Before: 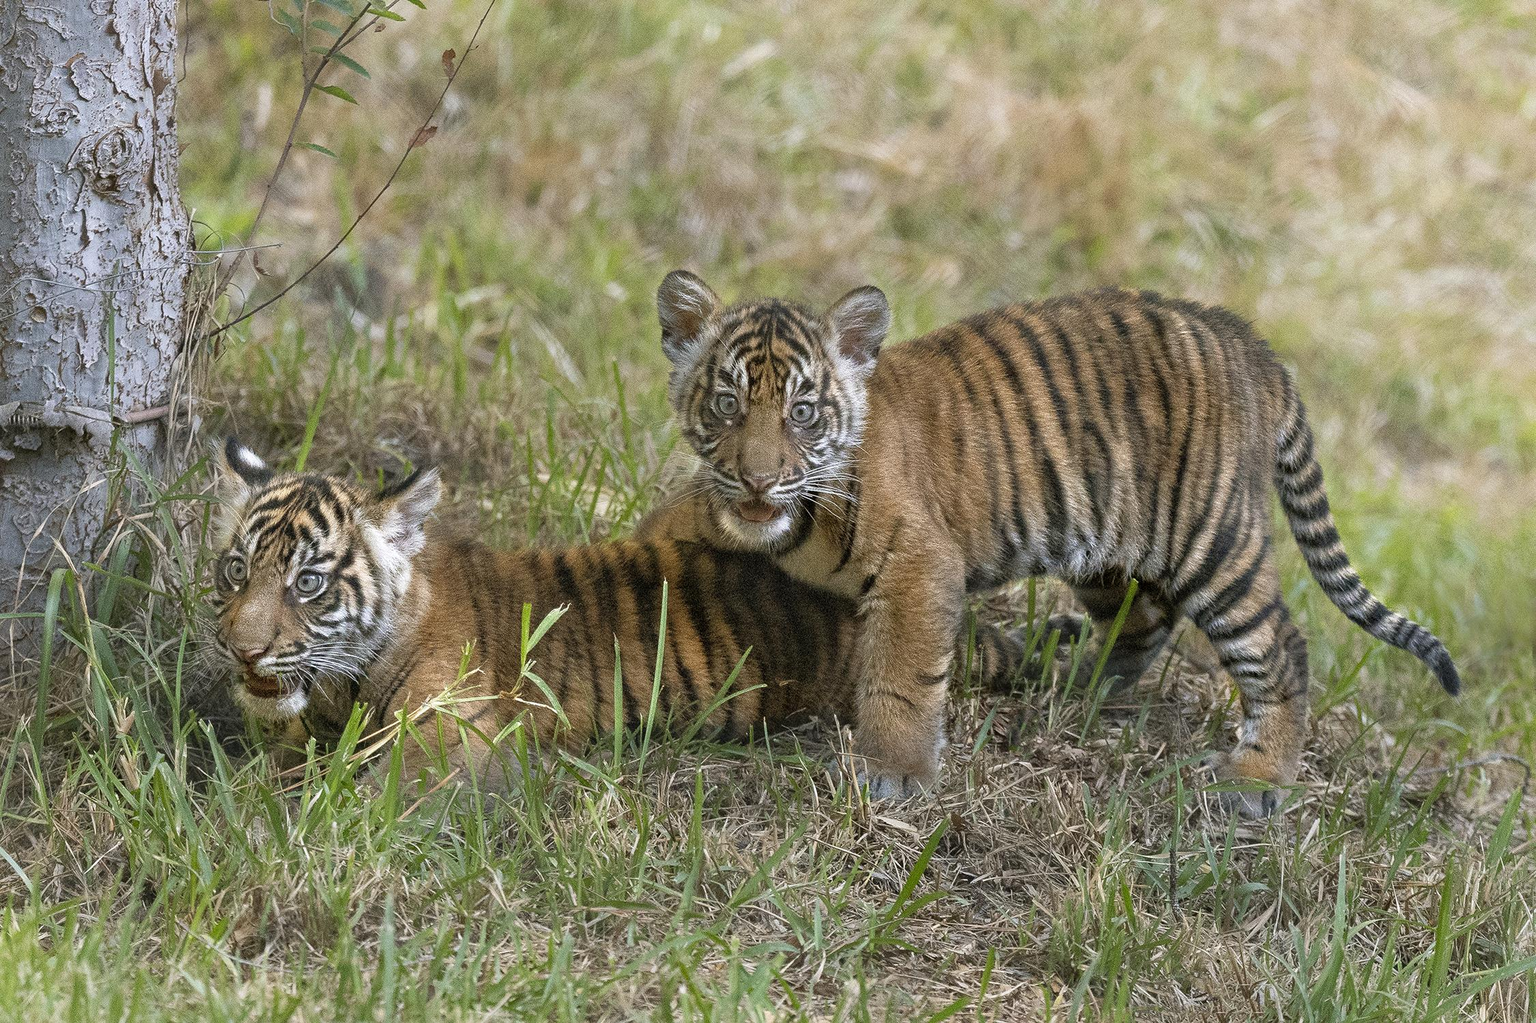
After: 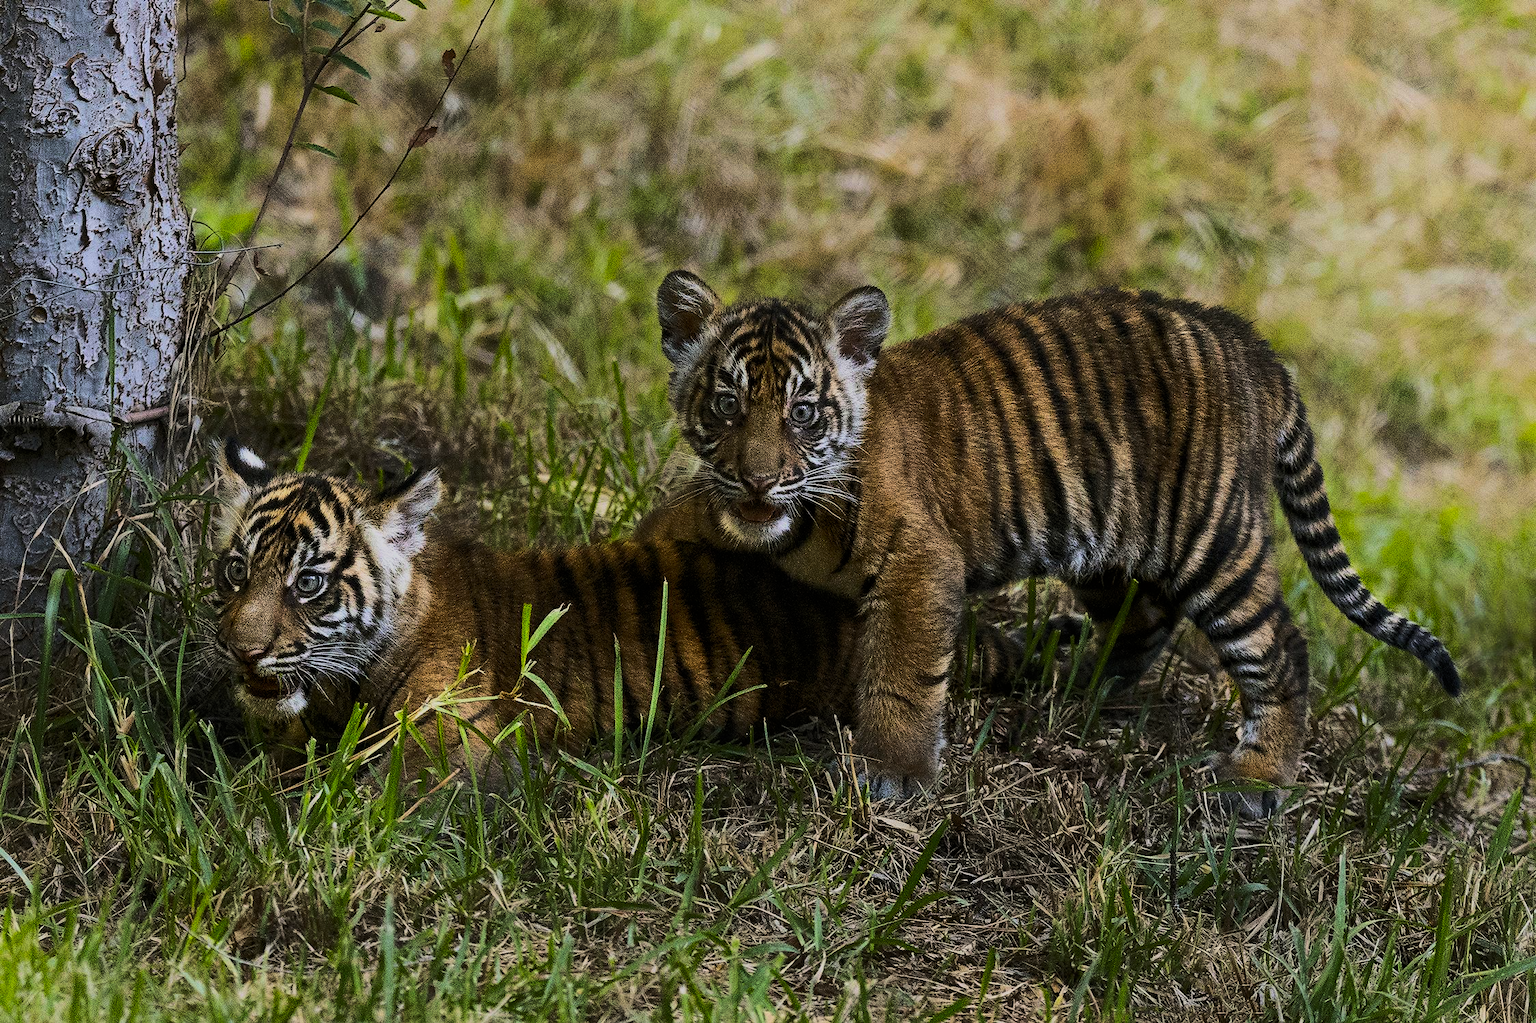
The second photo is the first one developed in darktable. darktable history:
filmic rgb: black relative exposure -7.65 EV, white relative exposure 4.56 EV, hardness 3.61, color science v6 (2022)
color balance rgb: linear chroma grading › global chroma 15.411%, perceptual saturation grading › global saturation 0.955%, perceptual brilliance grading › highlights 1.579%, perceptual brilliance grading › mid-tones -49.704%, perceptual brilliance grading › shadows -50.153%, global vibrance 20%
contrast brightness saturation: saturation 0.496
